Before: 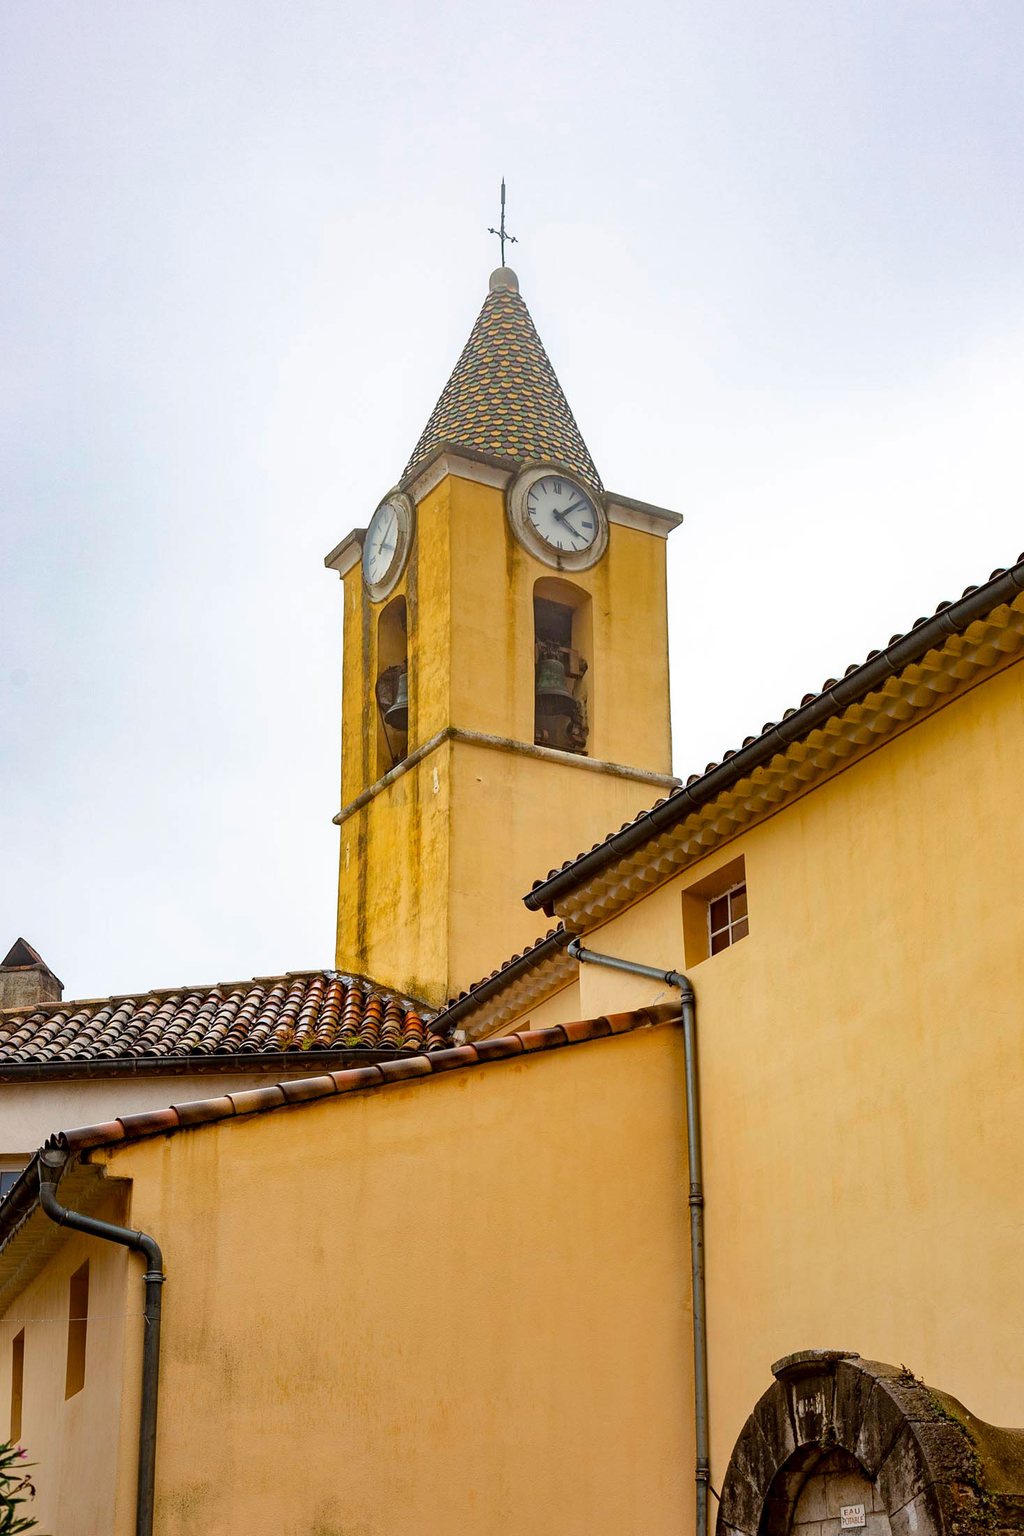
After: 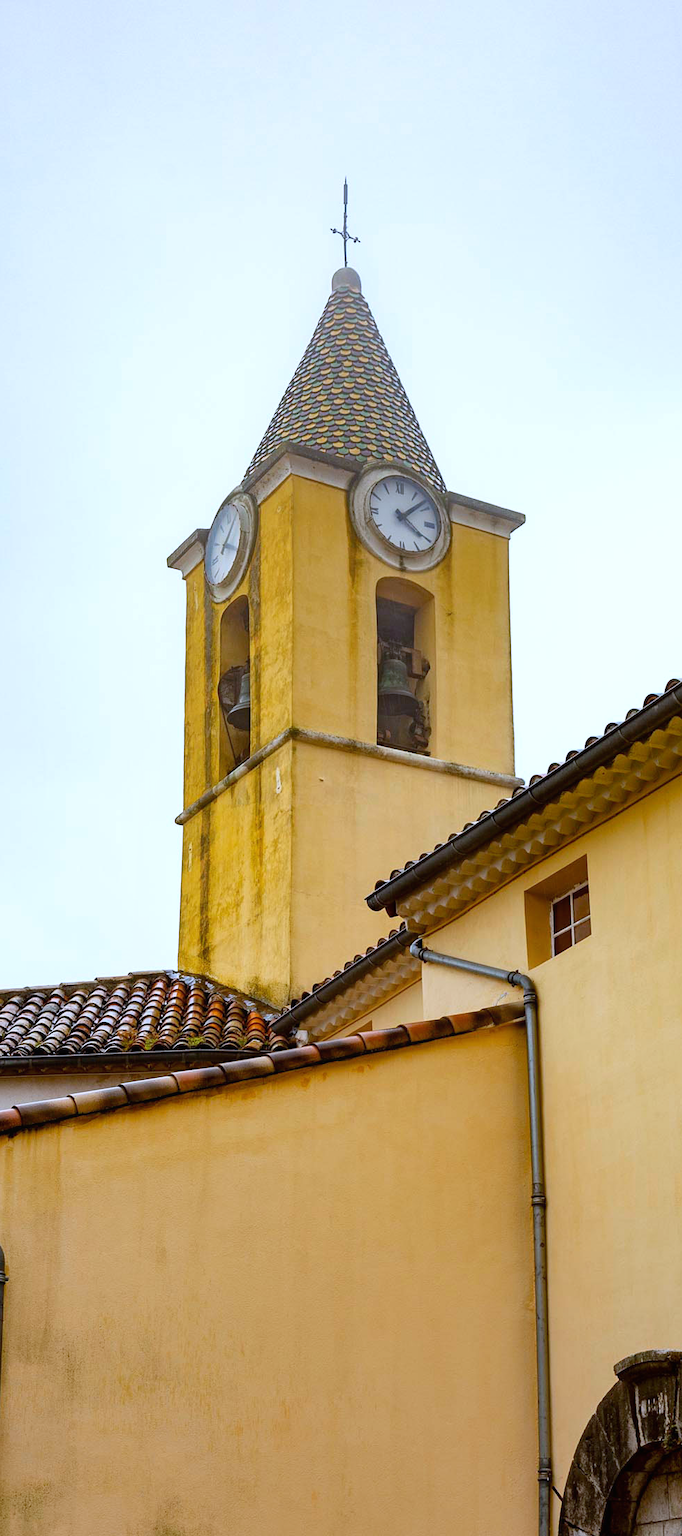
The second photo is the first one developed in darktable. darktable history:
white balance: red 0.948, green 1.02, blue 1.176
crop: left 15.419%, right 17.914%
contrast equalizer: octaves 7, y [[0.6 ×6], [0.55 ×6], [0 ×6], [0 ×6], [0 ×6]], mix -0.1
